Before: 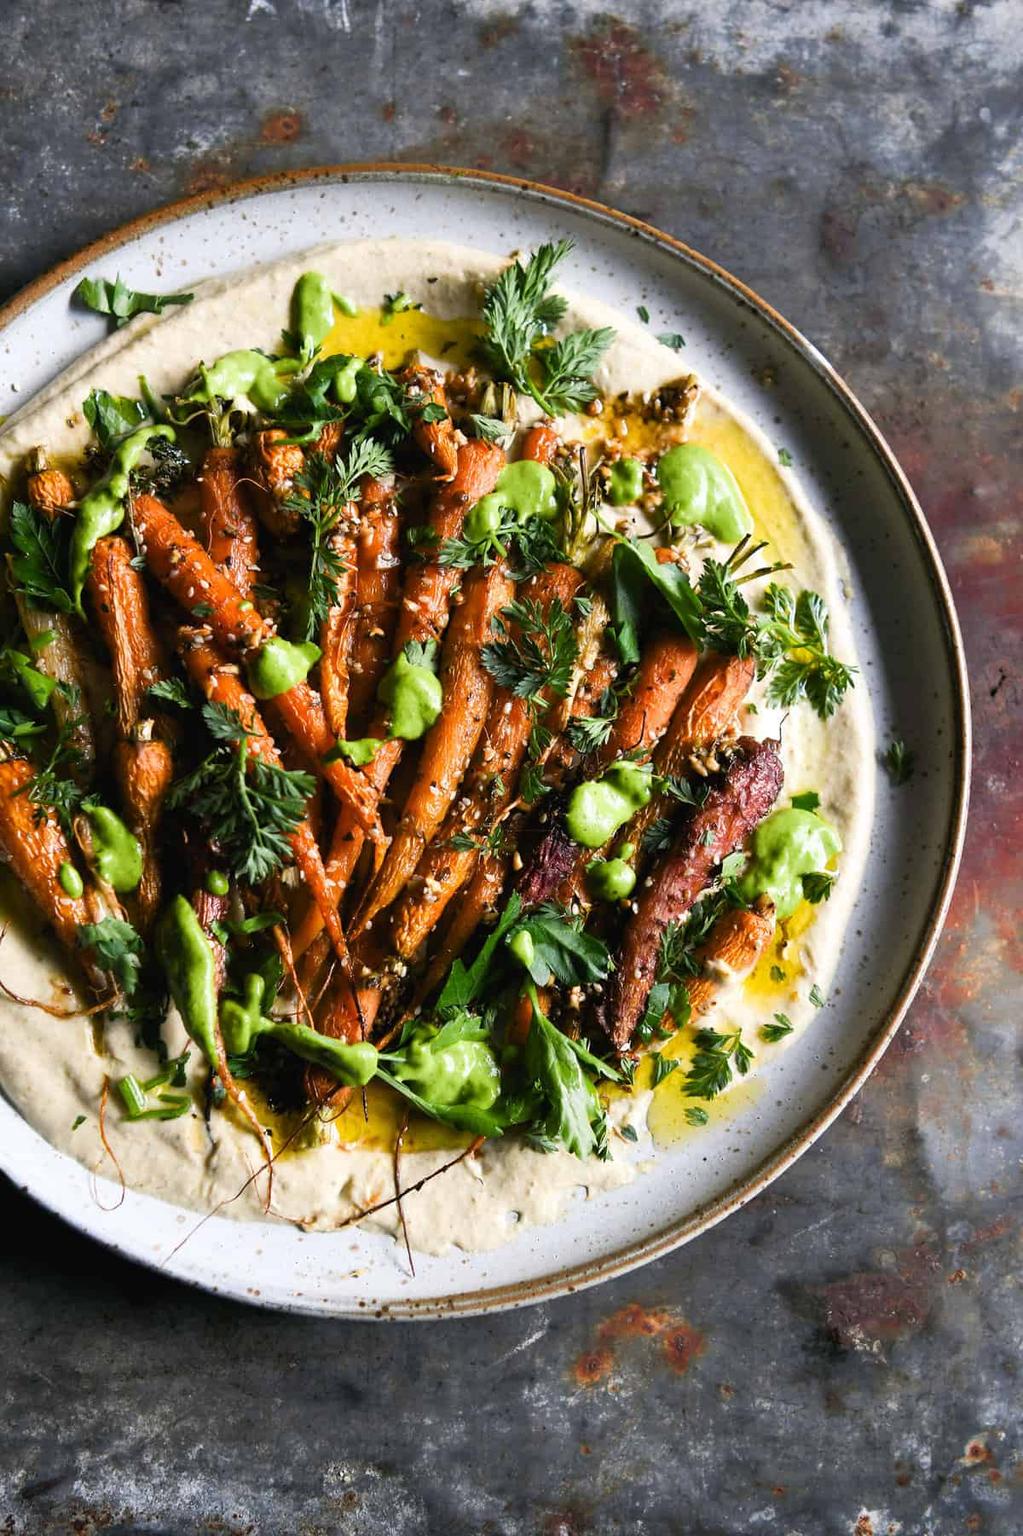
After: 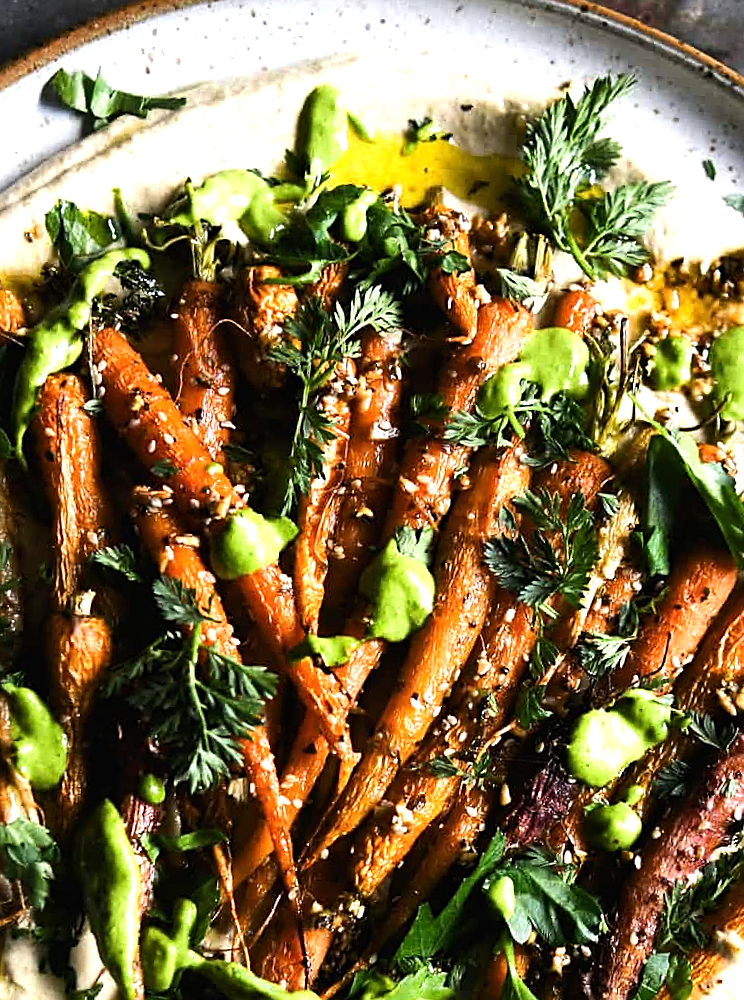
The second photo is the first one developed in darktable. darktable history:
tone equalizer: -8 EV -0.77 EV, -7 EV -0.671 EV, -6 EV -0.571 EV, -5 EV -0.422 EV, -3 EV 0.403 EV, -2 EV 0.6 EV, -1 EV 0.695 EV, +0 EV 0.764 EV, edges refinement/feathering 500, mask exposure compensation -1.57 EV, preserve details no
crop and rotate: angle -5.13°, left 2.217%, top 6.997%, right 27.668%, bottom 30.251%
sharpen: on, module defaults
